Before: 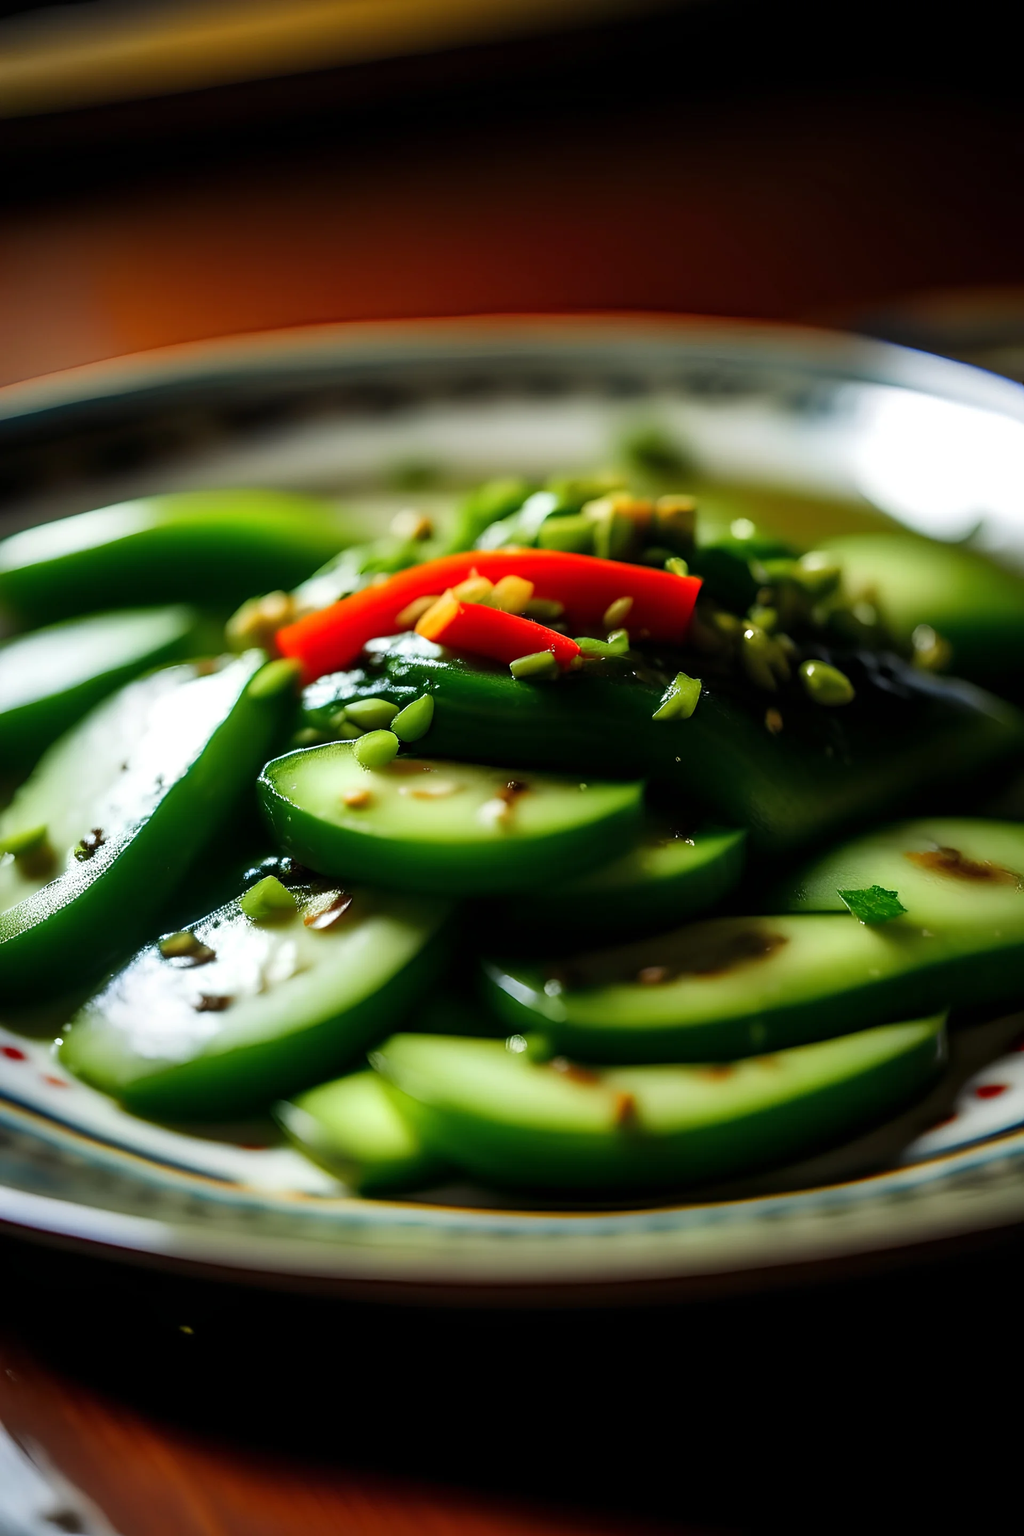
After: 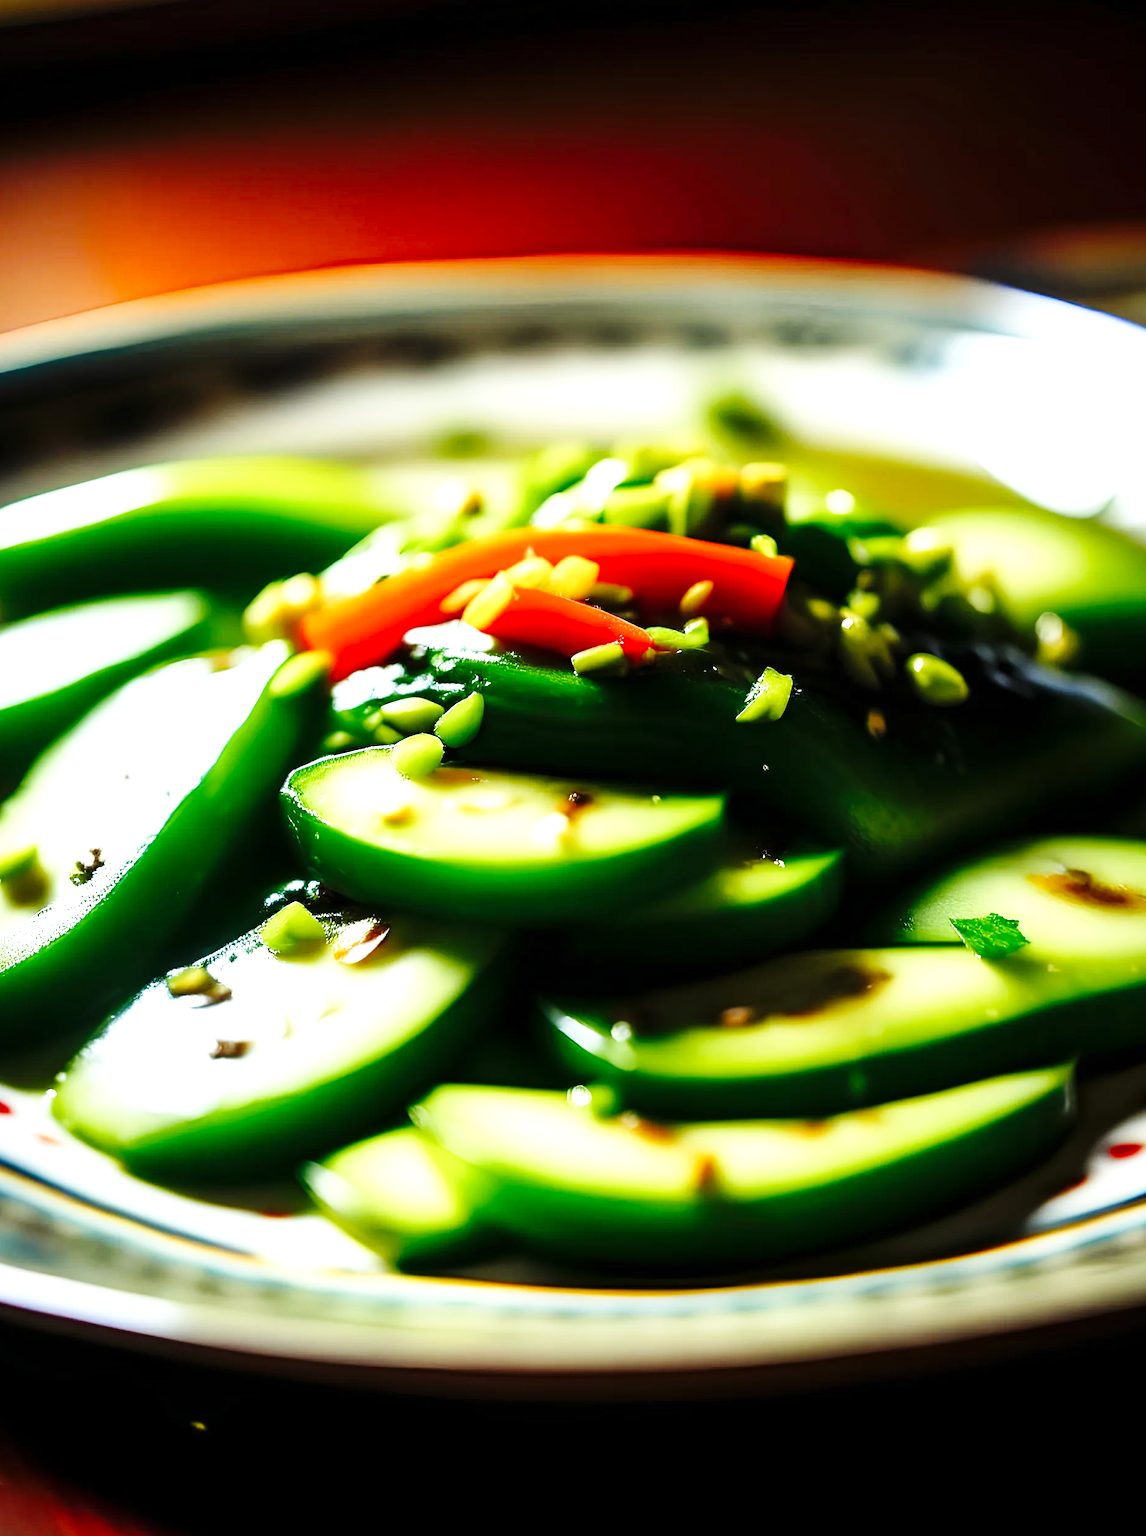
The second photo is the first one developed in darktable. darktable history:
exposure: exposure 1.164 EV, compensate highlight preservation false
crop: left 1.449%, top 6.137%, right 1.454%, bottom 7.149%
base curve: curves: ch0 [(0, 0) (0.036, 0.025) (0.121, 0.166) (0.206, 0.329) (0.605, 0.79) (1, 1)], preserve colors none
